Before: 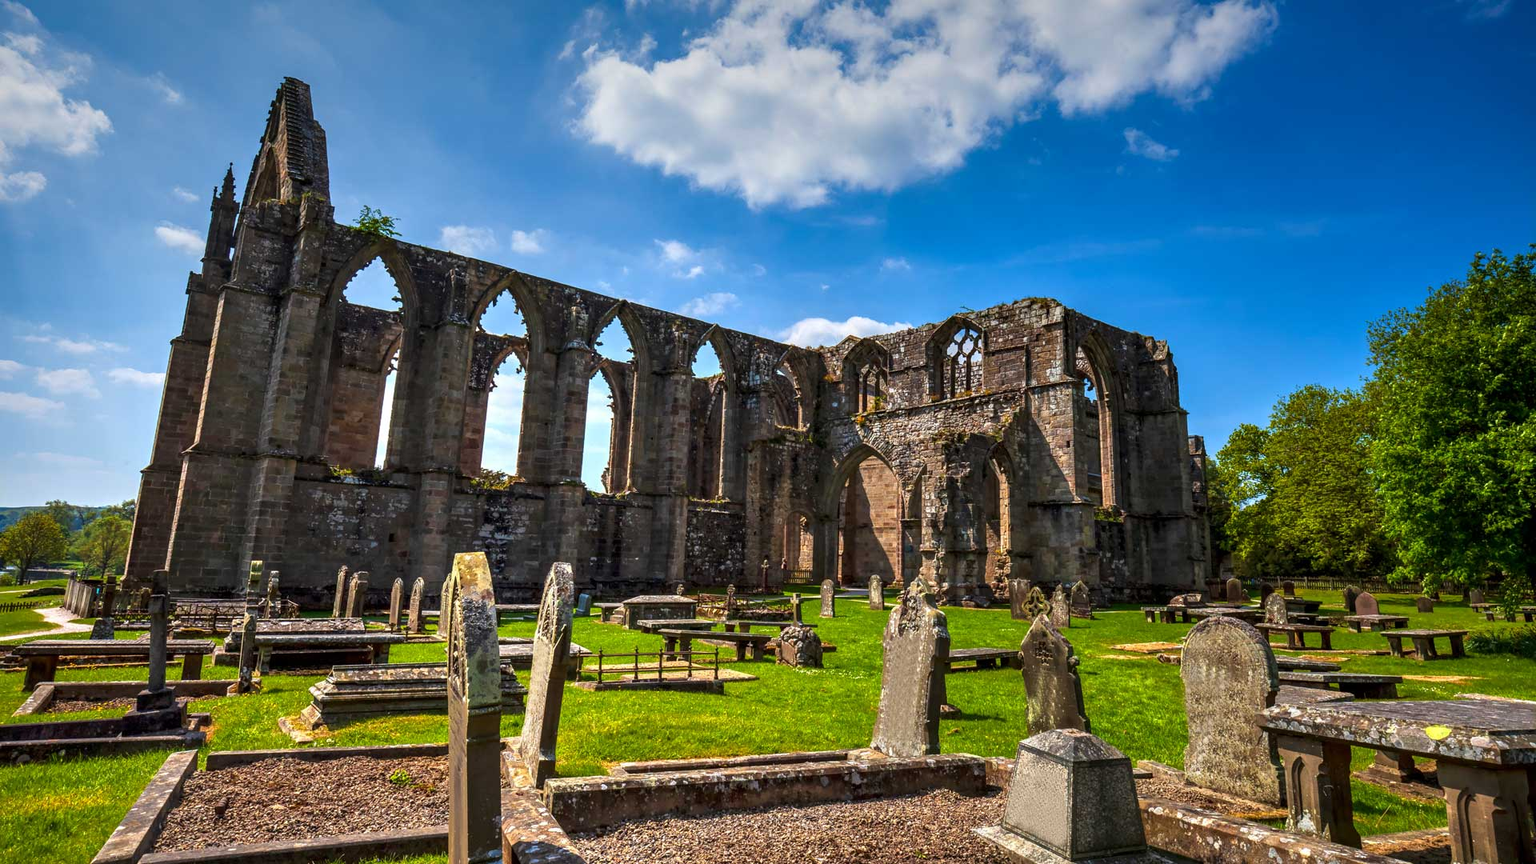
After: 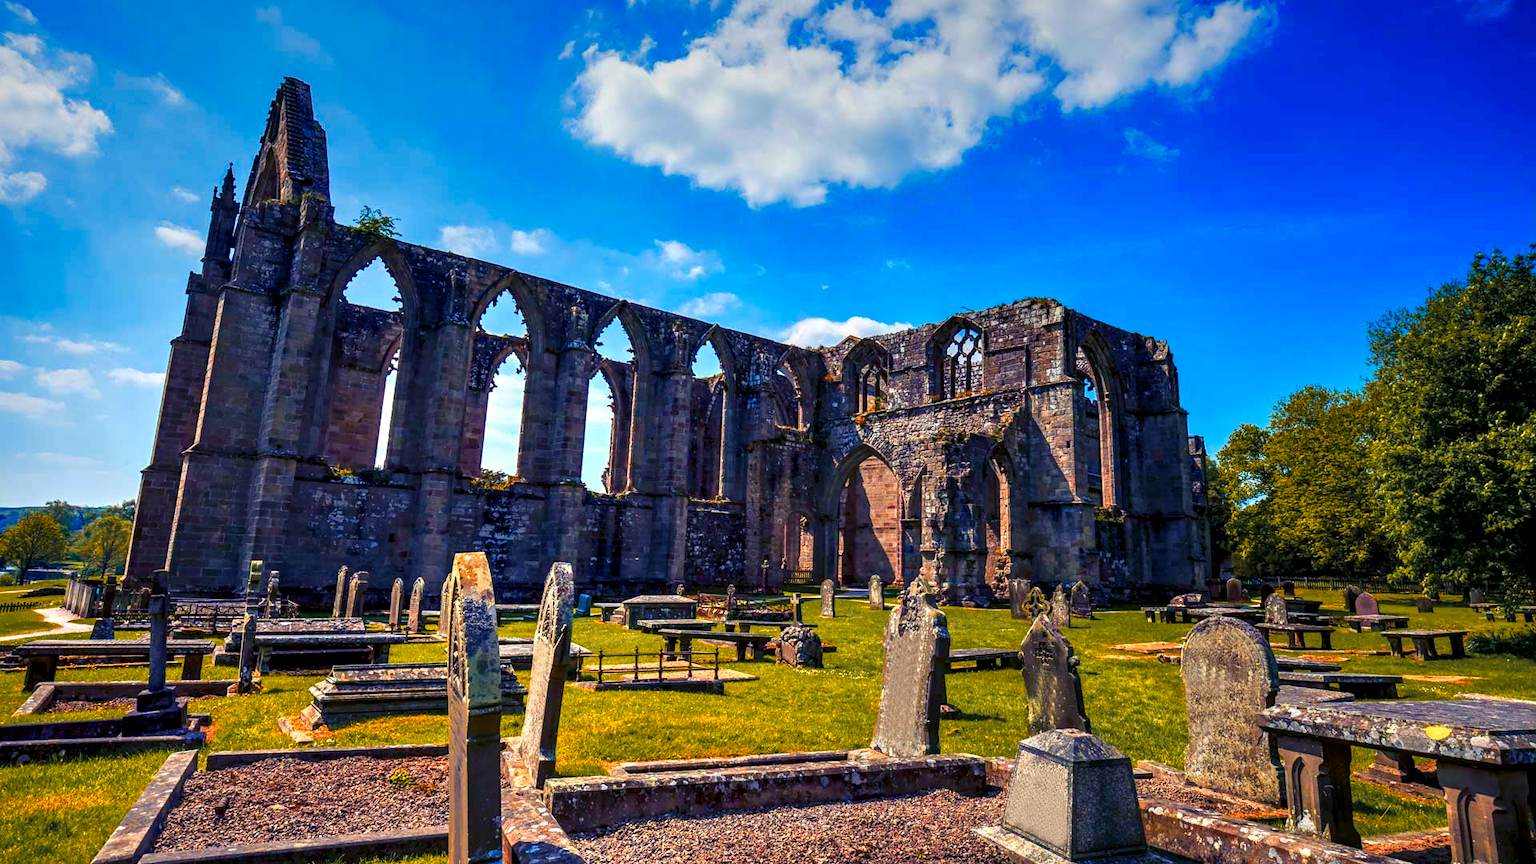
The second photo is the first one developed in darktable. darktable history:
color zones: curves: ch1 [(0.263, 0.53) (0.376, 0.287) (0.487, 0.512) (0.748, 0.547) (1, 0.513)]; ch2 [(0.262, 0.45) (0.751, 0.477)], mix 31.98%
color balance rgb: shadows lift › luminance -28.76%, shadows lift › chroma 15%, shadows lift › hue 270°, power › chroma 1%, power › hue 255°, highlights gain › luminance 7.14%, highlights gain › chroma 2%, highlights gain › hue 90°, global offset › luminance -0.29%, global offset › hue 260°, perceptual saturation grading › global saturation 20%, perceptual saturation grading › highlights -13.92%, perceptual saturation grading › shadows 50%
